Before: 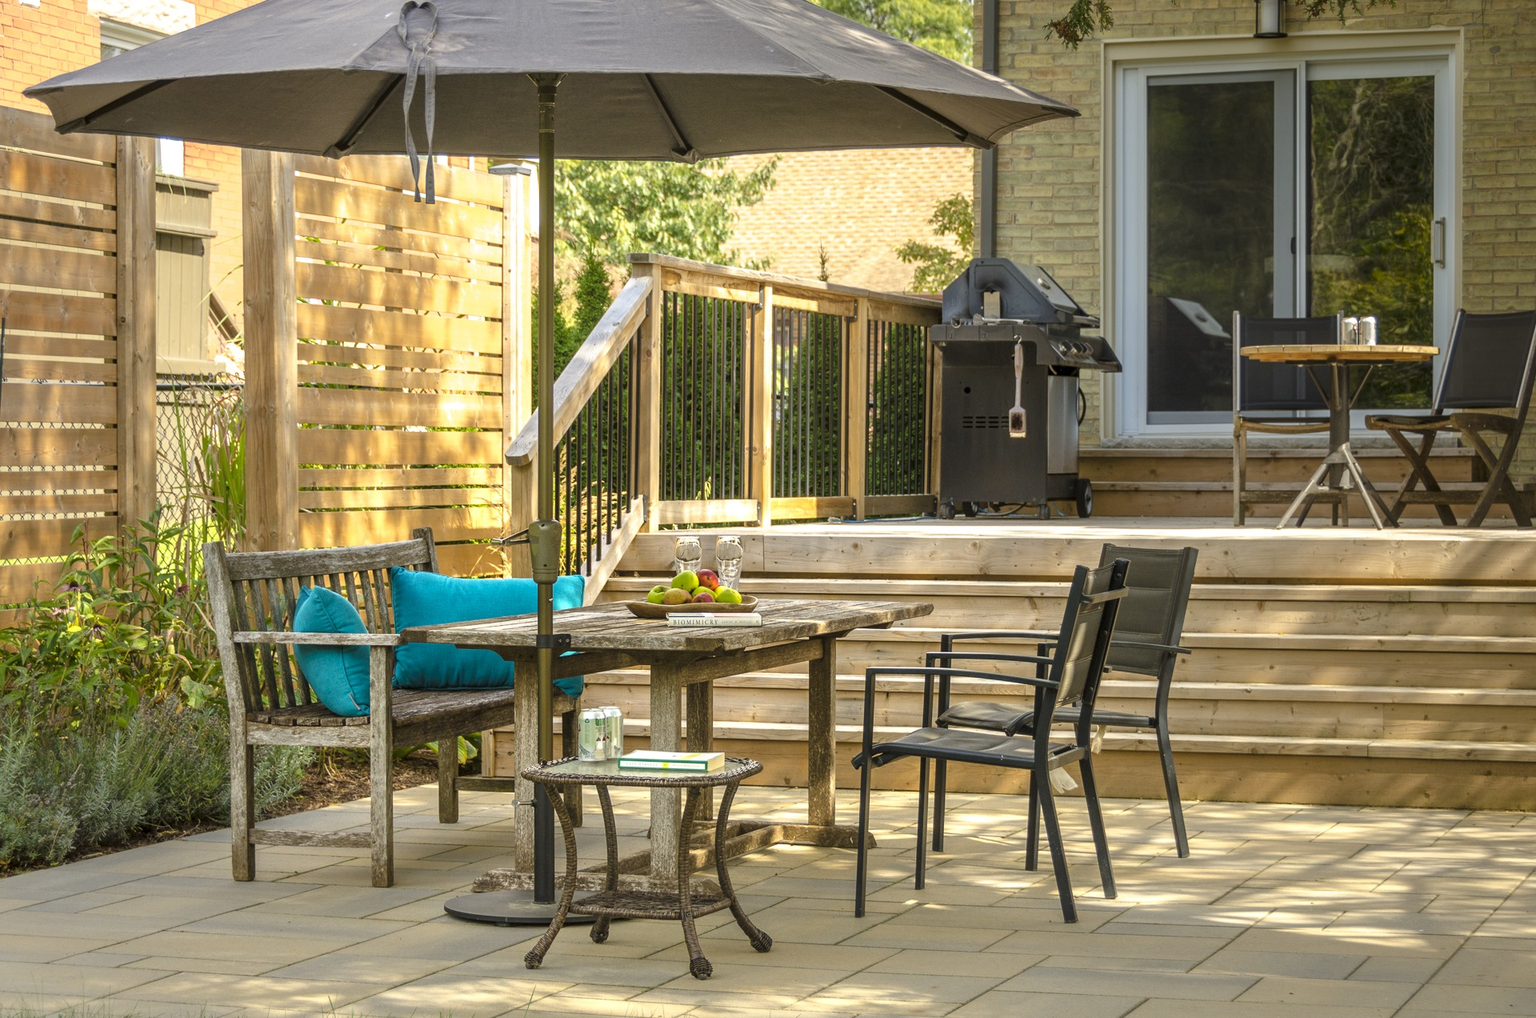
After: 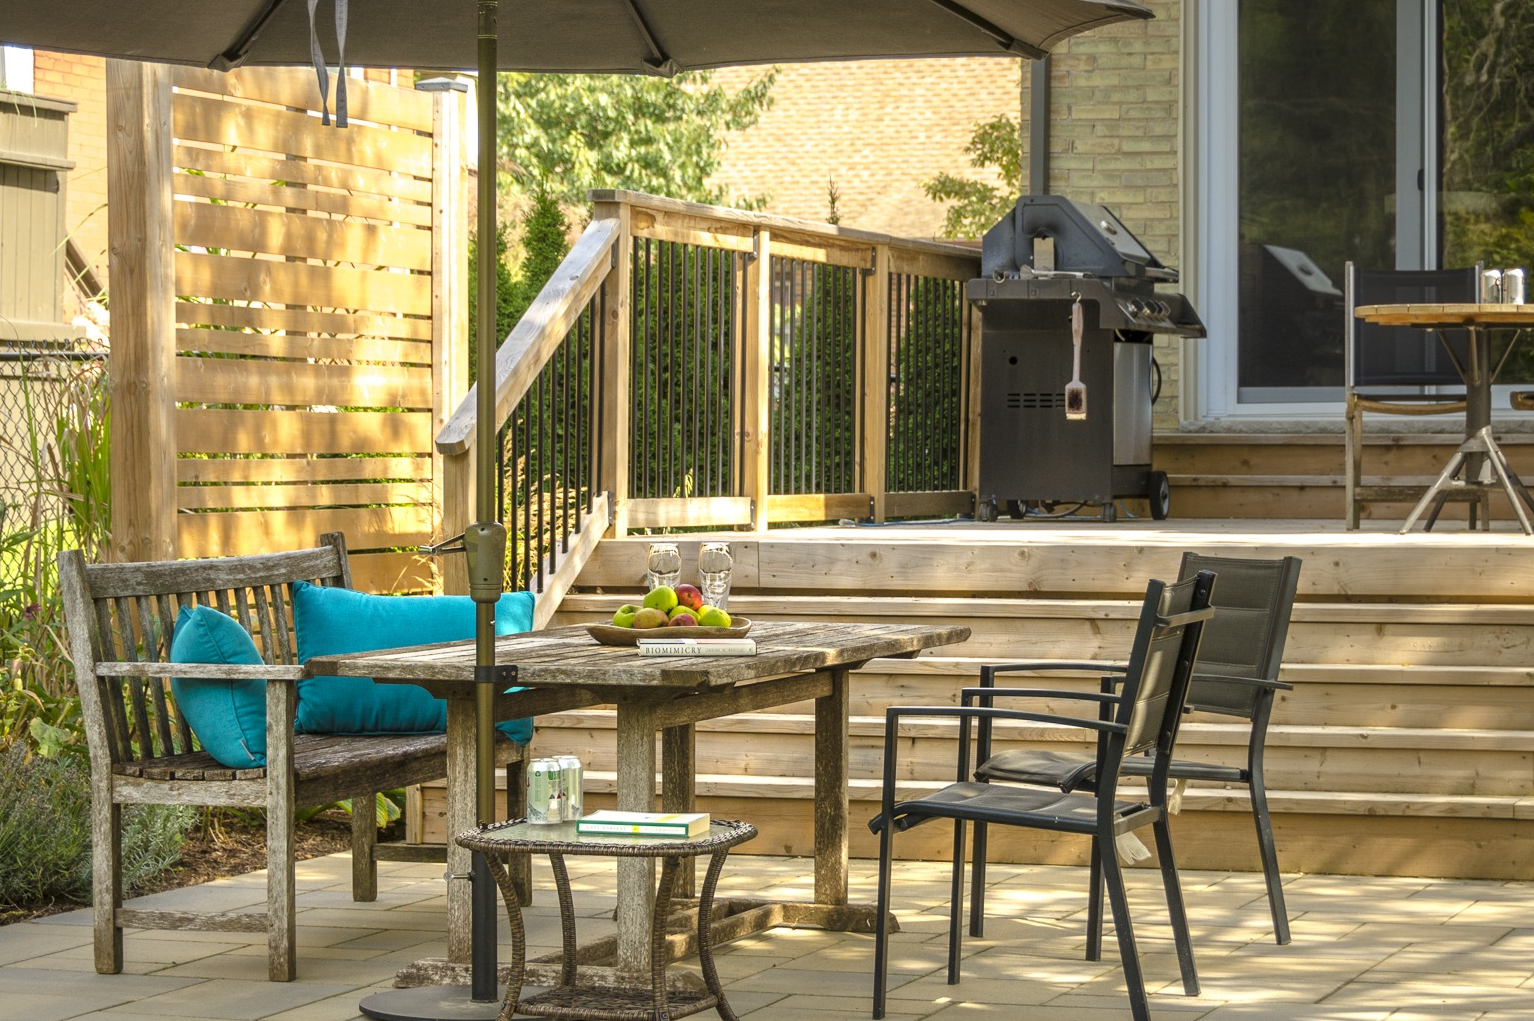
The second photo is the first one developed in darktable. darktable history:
crop and rotate: left 10.23%, top 10.067%, right 9.86%, bottom 9.652%
